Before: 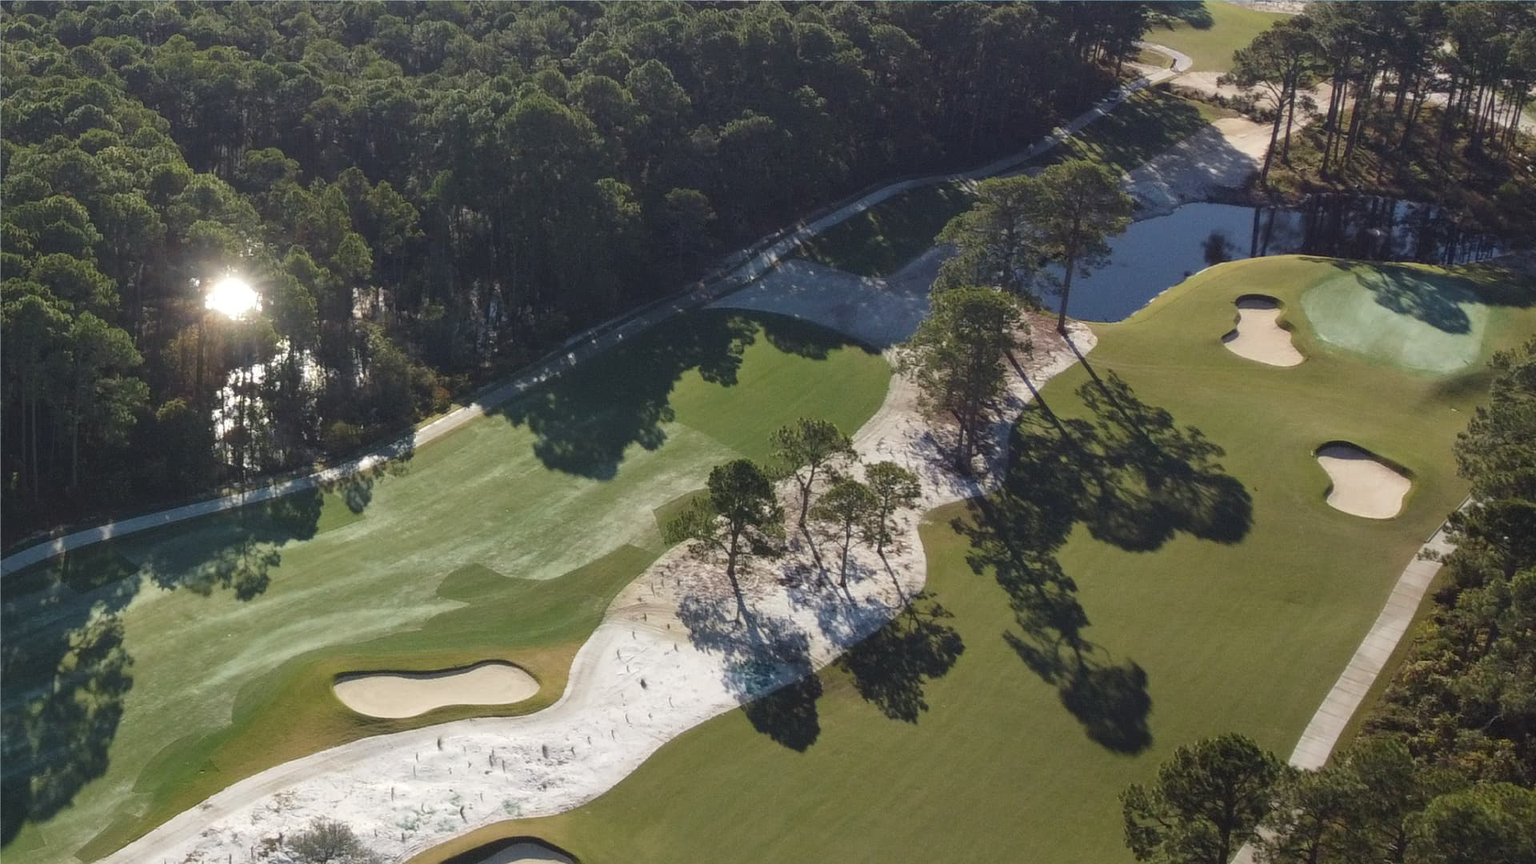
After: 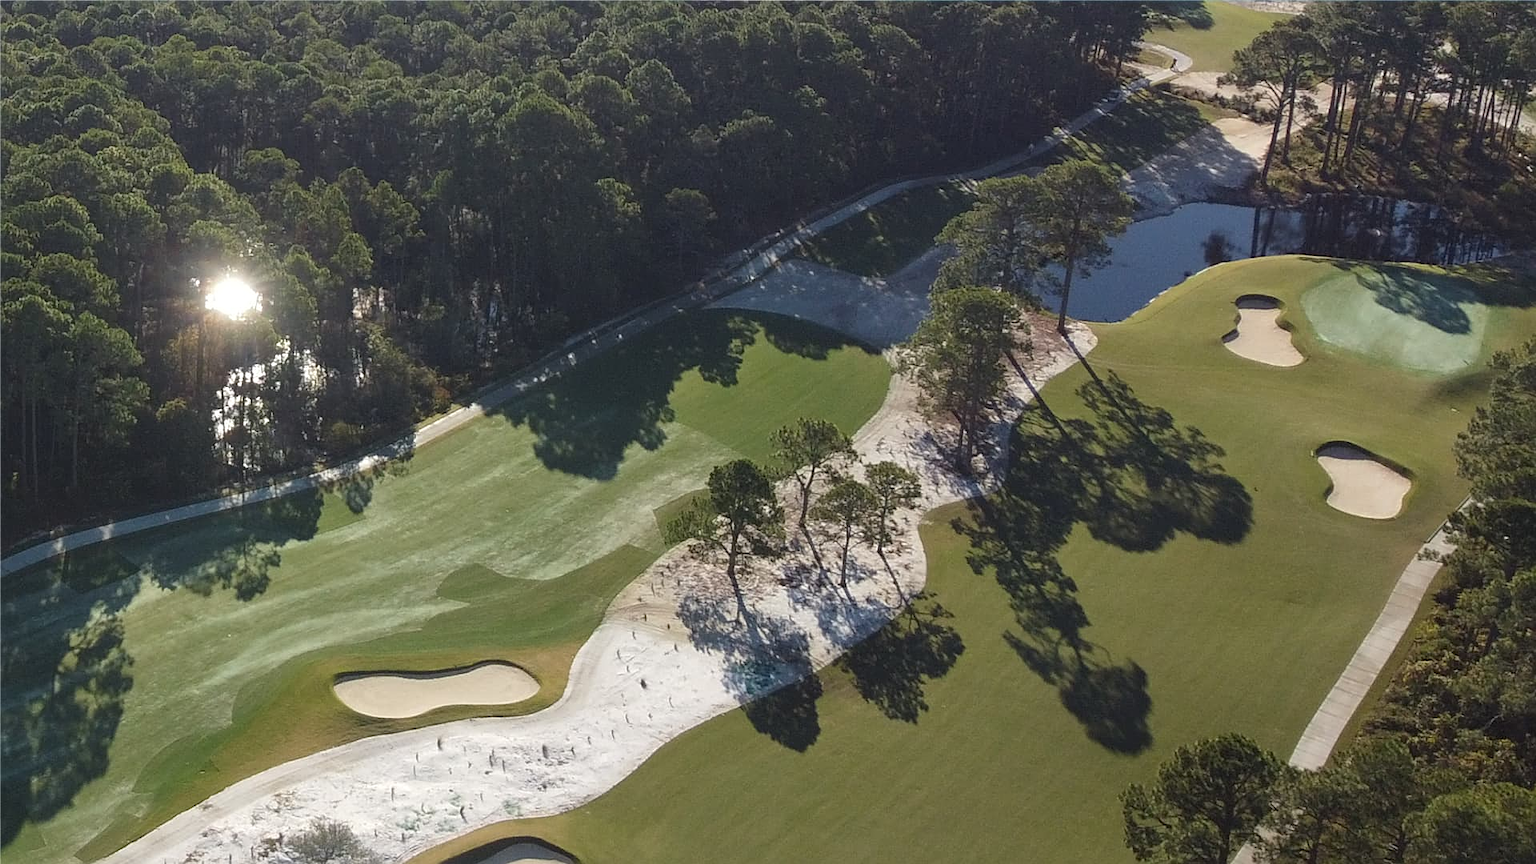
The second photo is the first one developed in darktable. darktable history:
bloom: size 13.65%, threshold 98.39%, strength 4.82%
sharpen: on, module defaults
